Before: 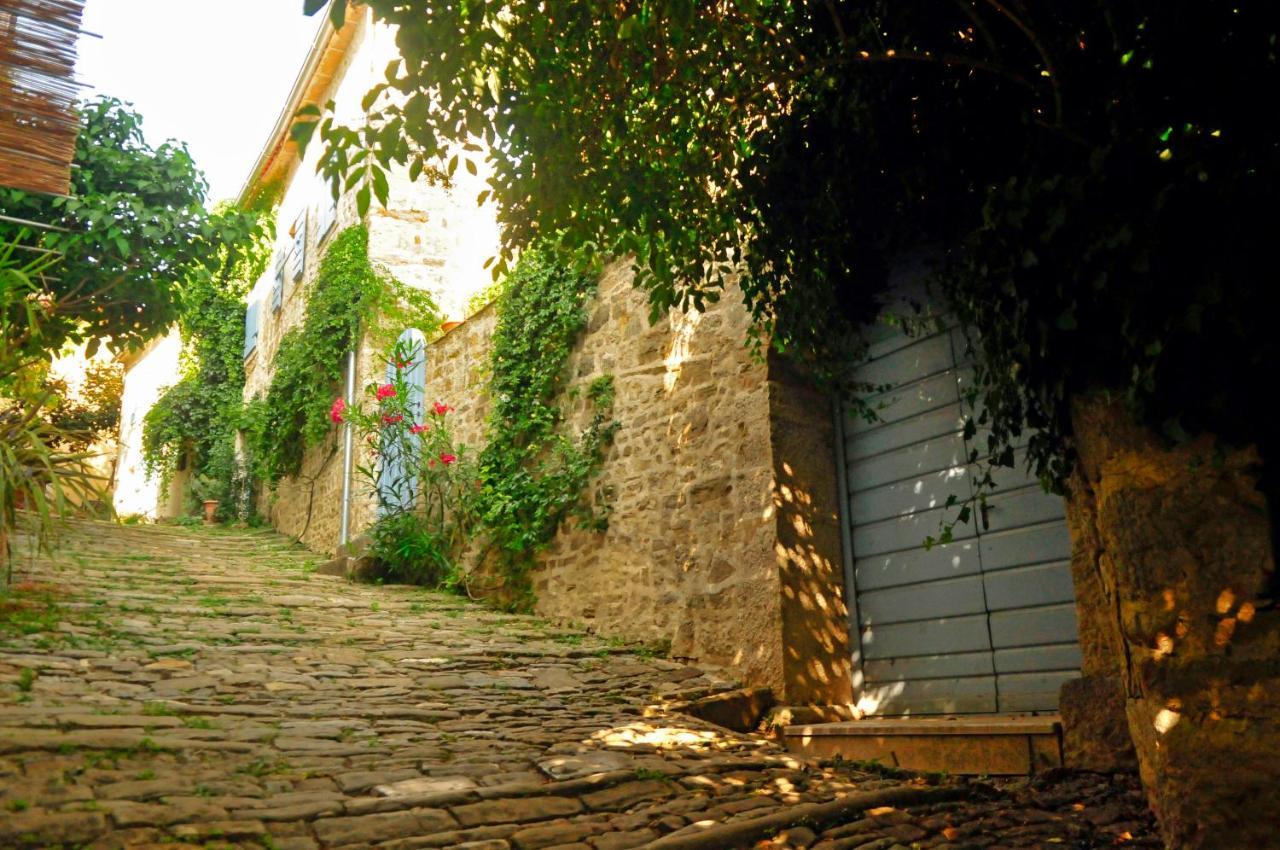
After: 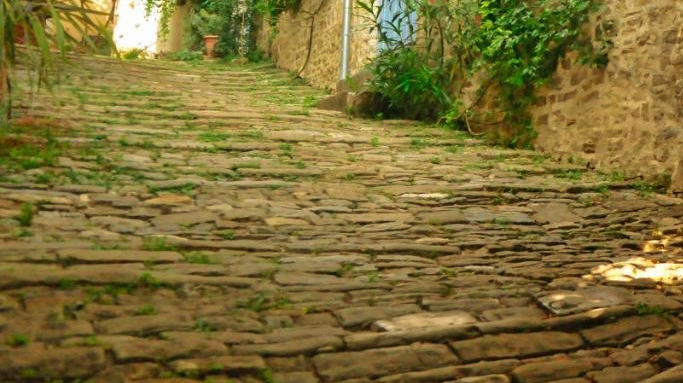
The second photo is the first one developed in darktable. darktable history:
crop and rotate: top 54.778%, right 46.61%, bottom 0.159%
velvia: on, module defaults
